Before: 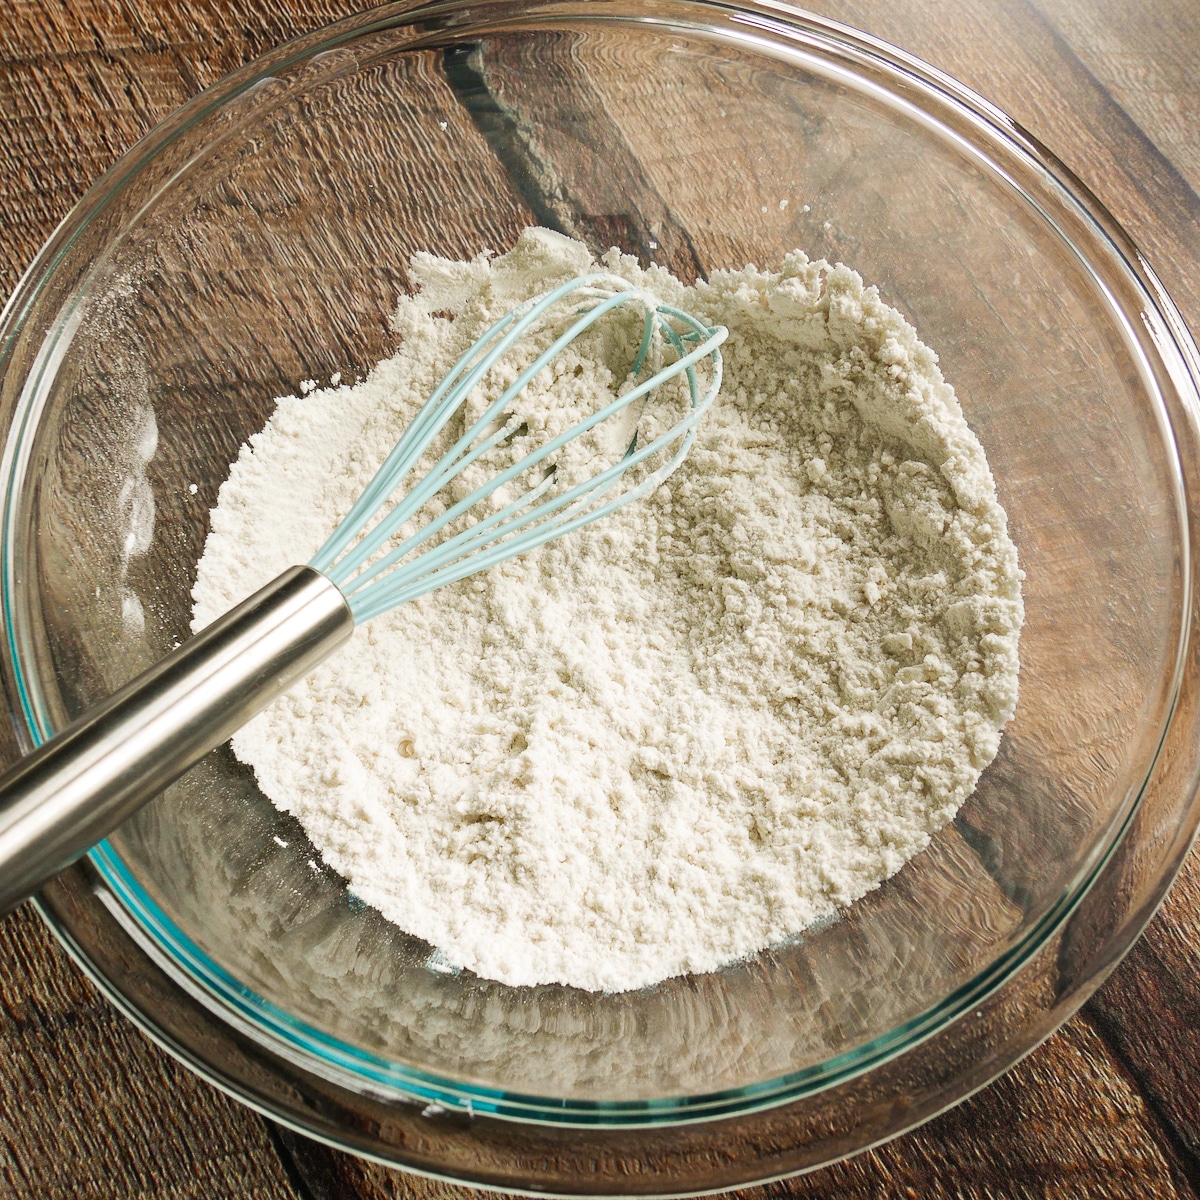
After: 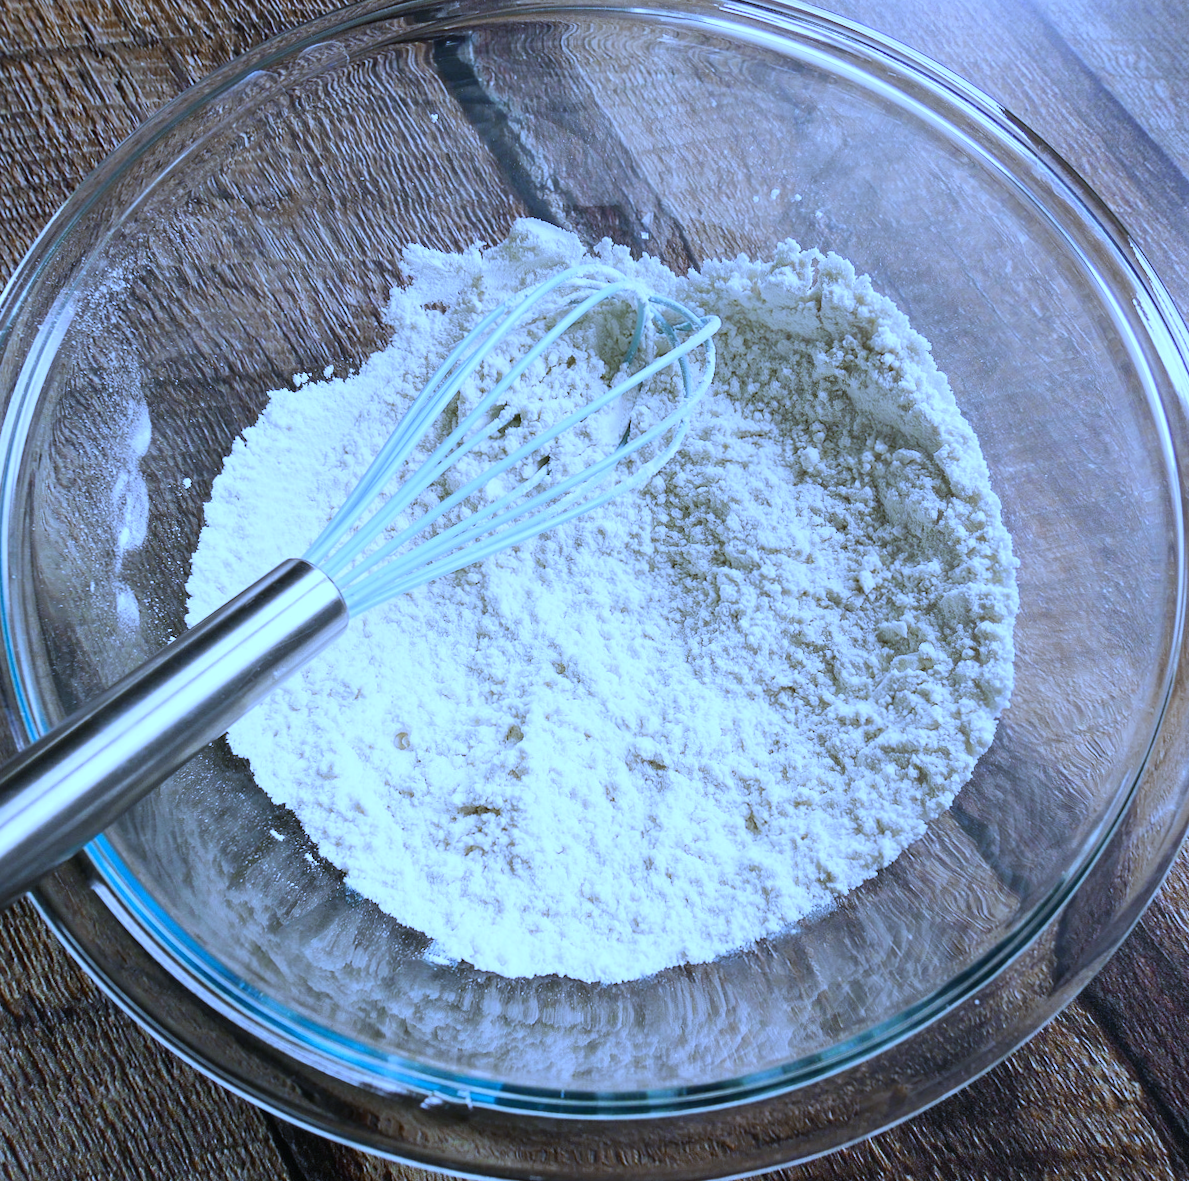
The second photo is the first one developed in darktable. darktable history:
exposure: compensate highlight preservation false
rotate and perspective: rotation -0.45°, automatic cropping original format, crop left 0.008, crop right 0.992, crop top 0.012, crop bottom 0.988
white balance: red 0.766, blue 1.537
